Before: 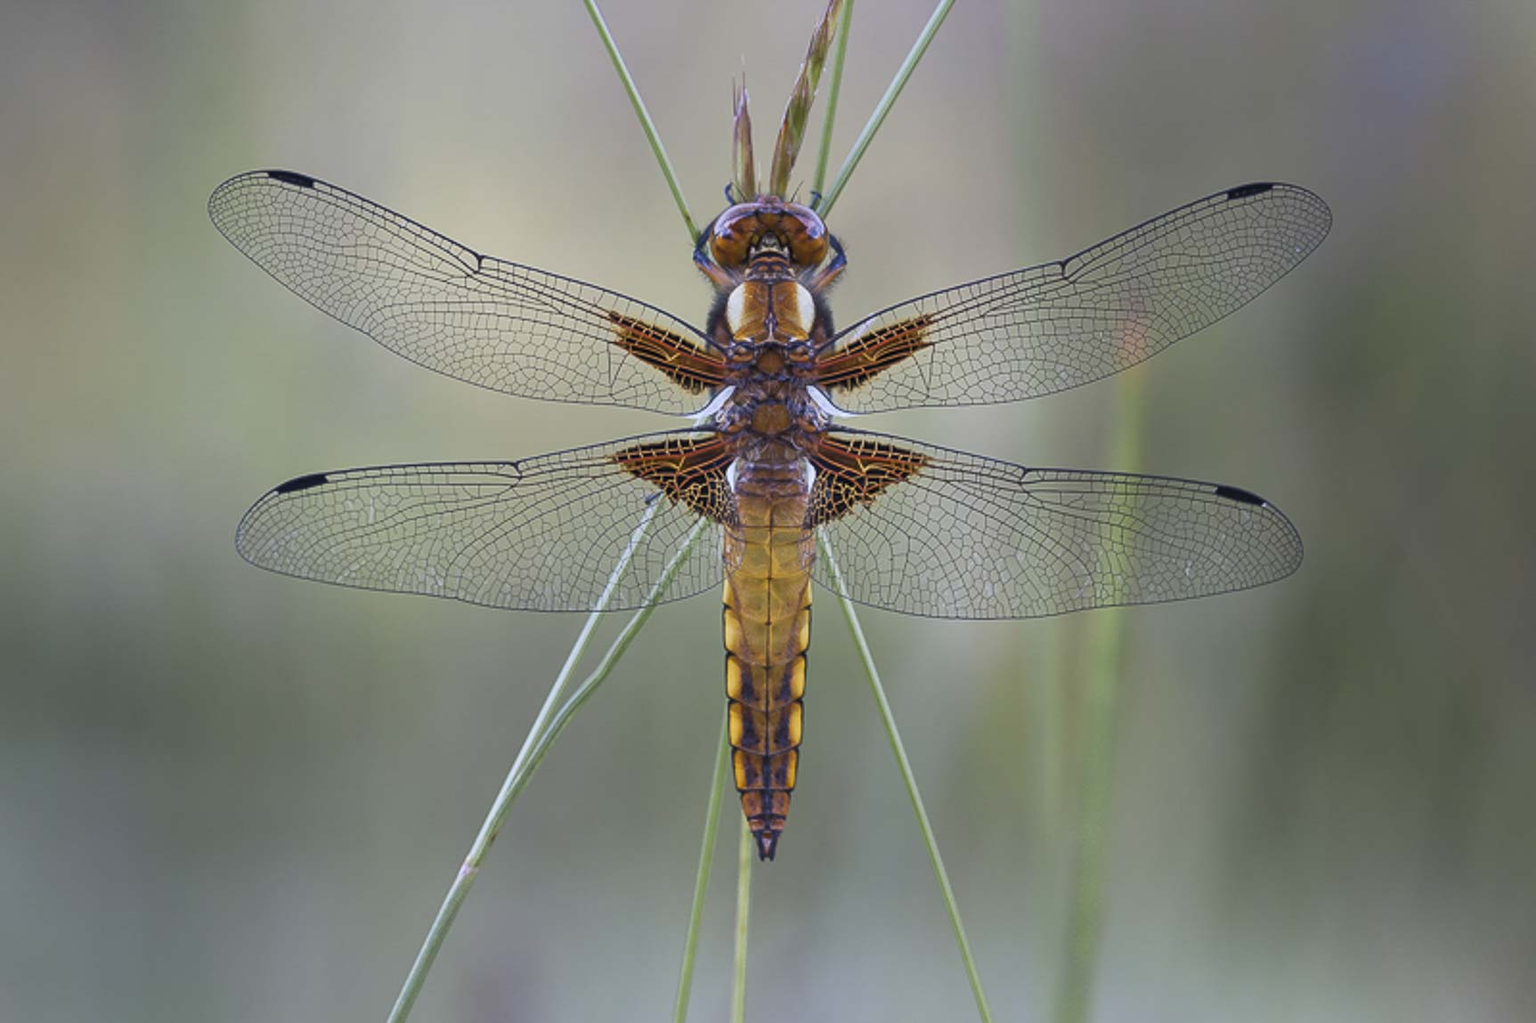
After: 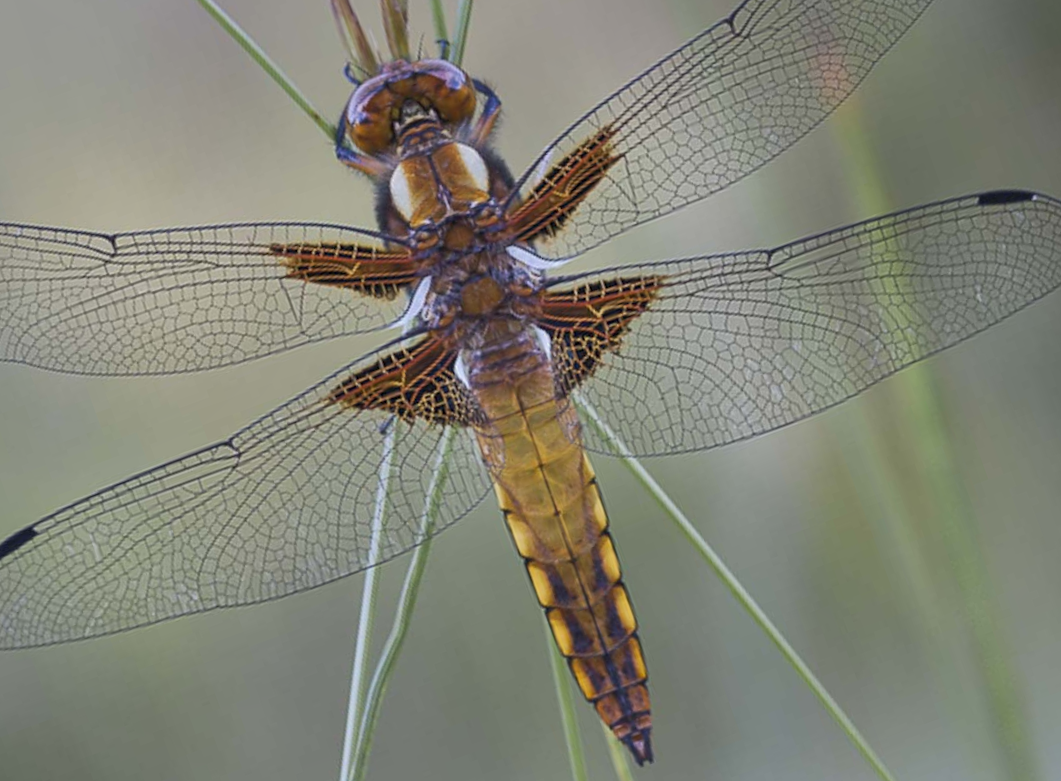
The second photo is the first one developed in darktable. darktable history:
crop and rotate: angle 20.02°, left 6.758%, right 3.76%, bottom 1.155%
shadows and highlights: shadows 39.49, highlights -59.96
